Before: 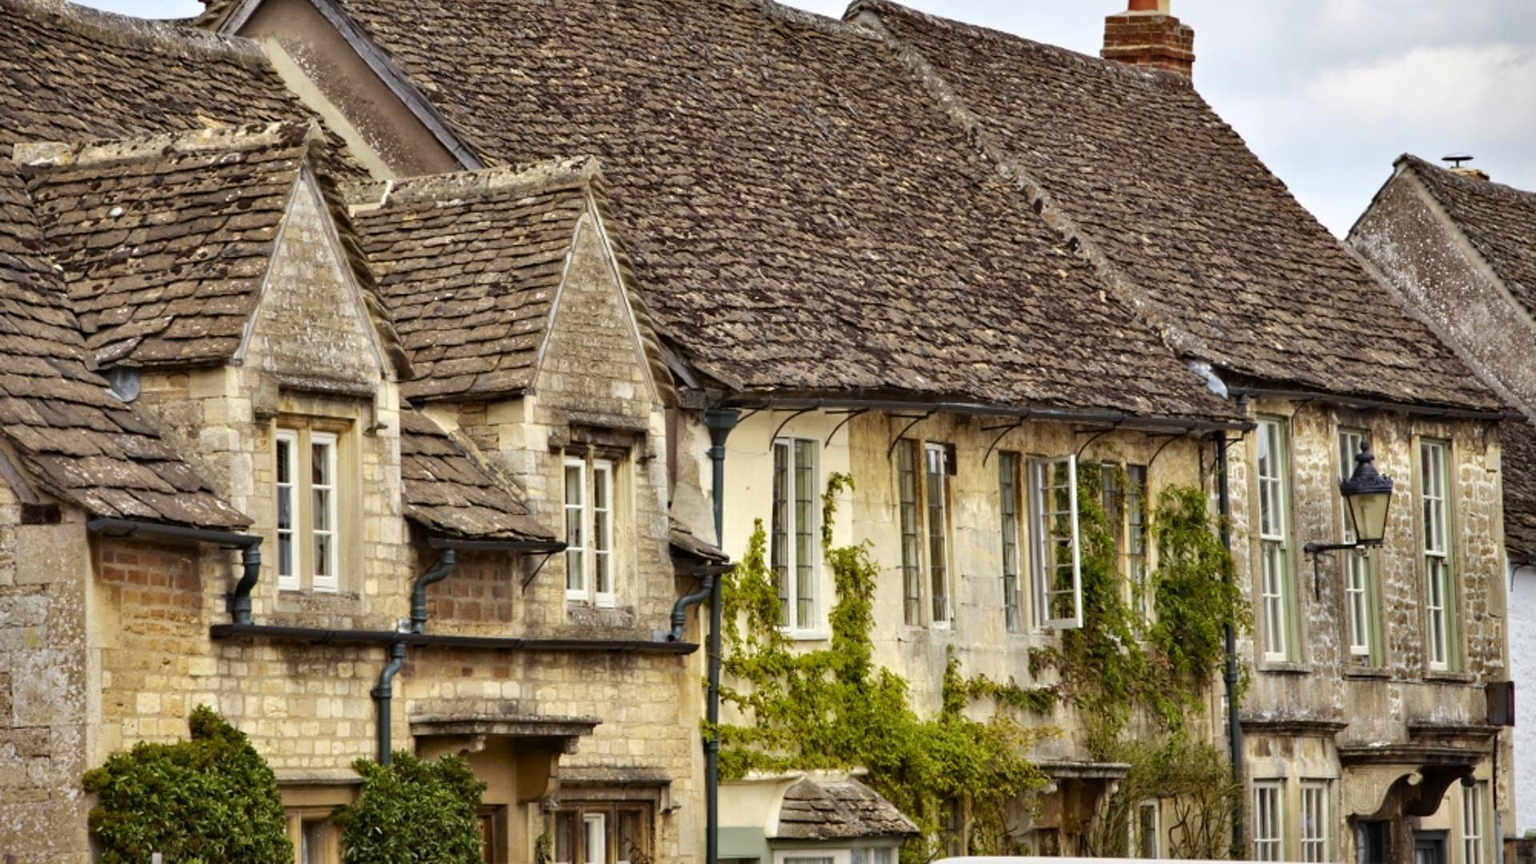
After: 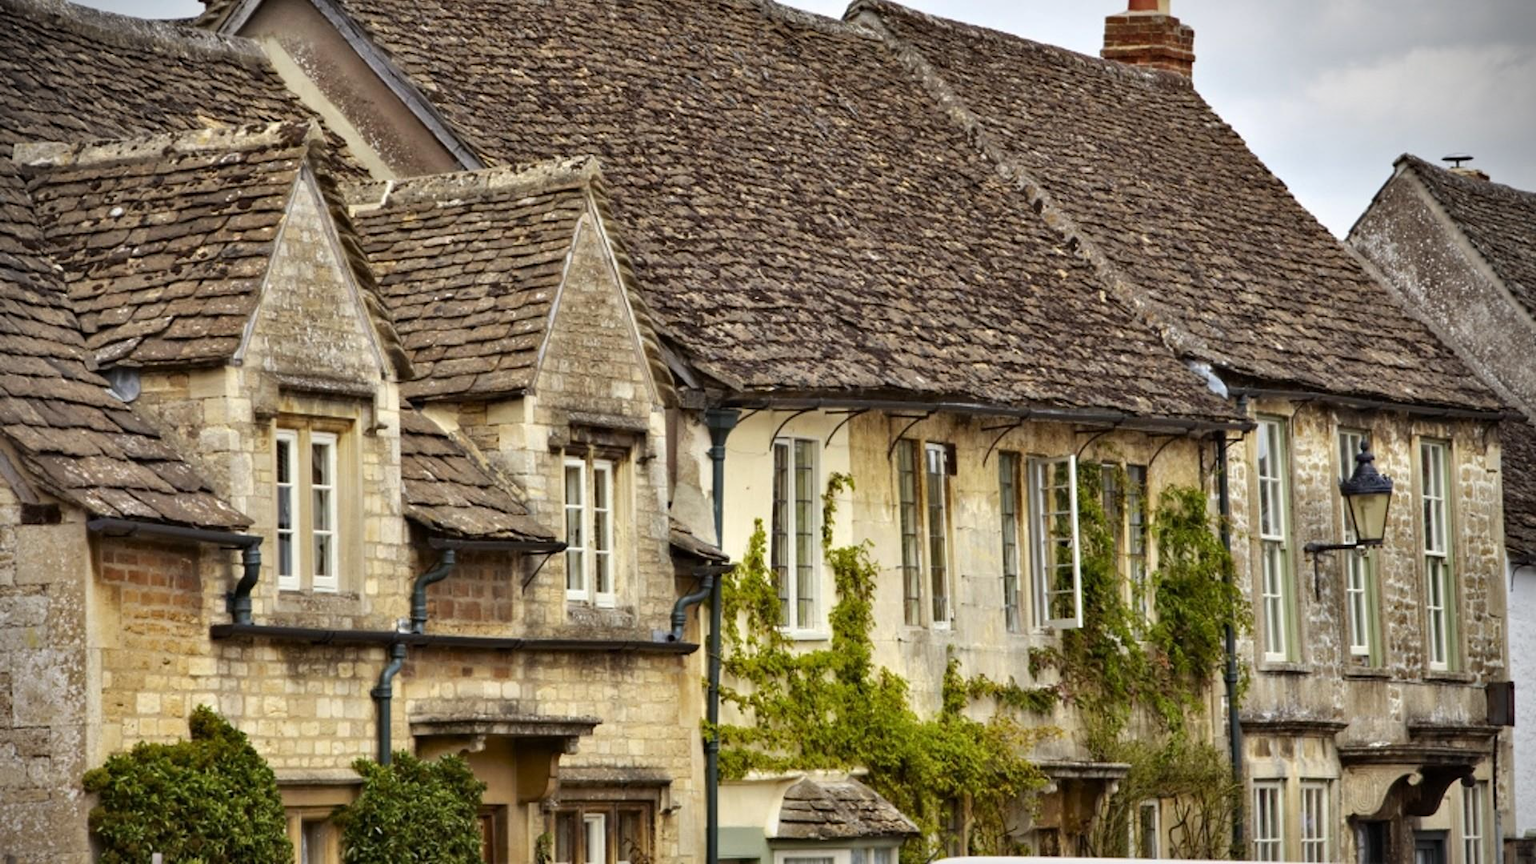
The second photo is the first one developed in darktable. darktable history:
vignetting: fall-off start 88.93%, fall-off radius 44.16%, brightness -0.575, center (-0.028, 0.235), width/height ratio 1.159
